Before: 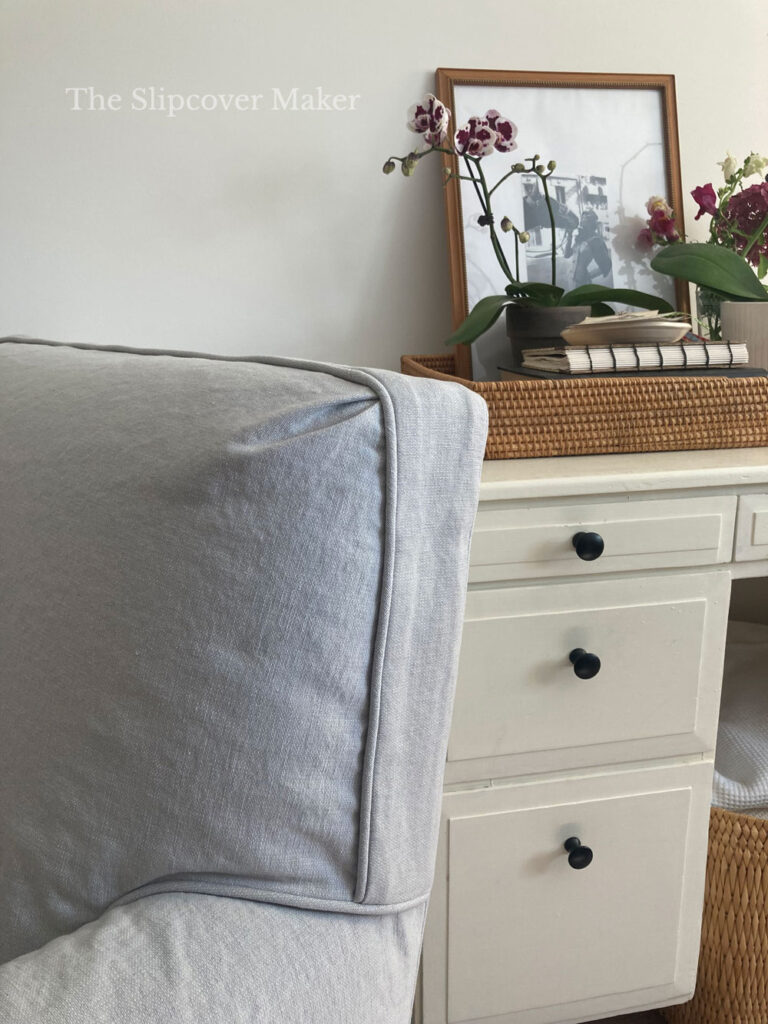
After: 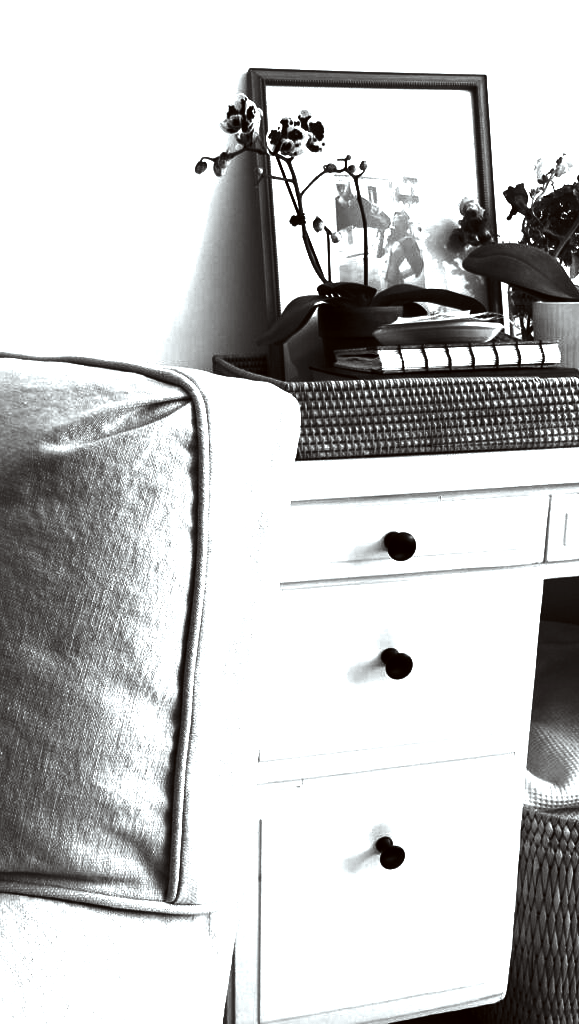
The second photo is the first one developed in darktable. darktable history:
crop and rotate: left 24.6%
exposure: exposure 1.5 EV, compensate highlight preservation false
color correction: highlights a* -2.73, highlights b* -2.09, shadows a* 2.41, shadows b* 2.73
contrast brightness saturation: contrast 0.02, brightness -1, saturation -1
